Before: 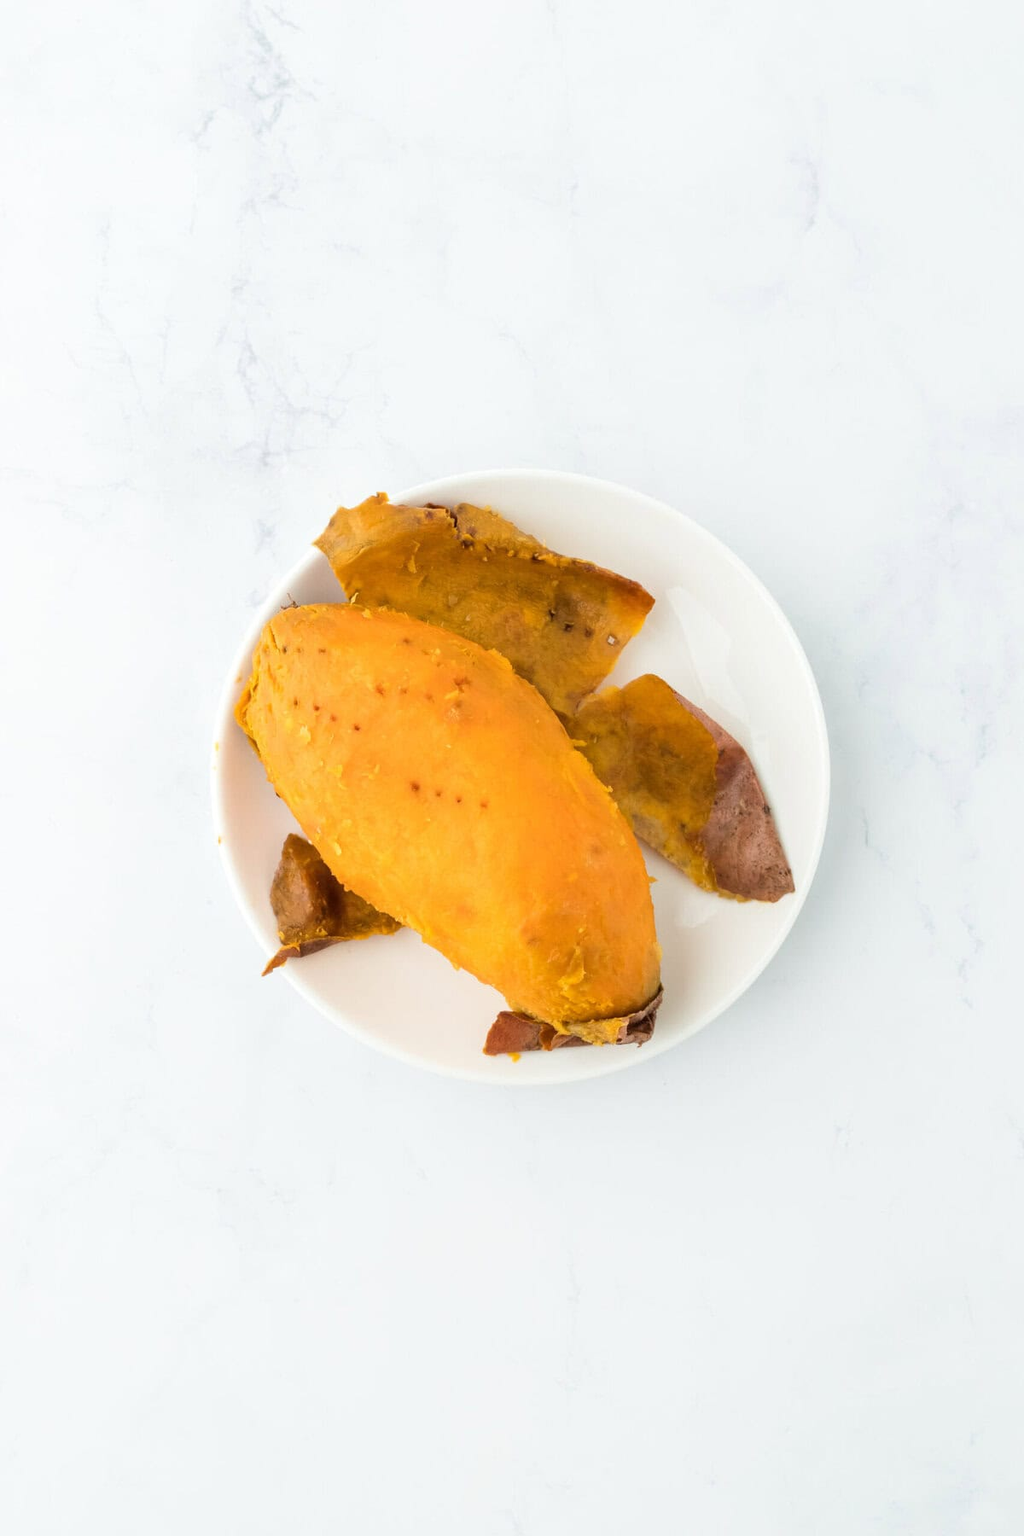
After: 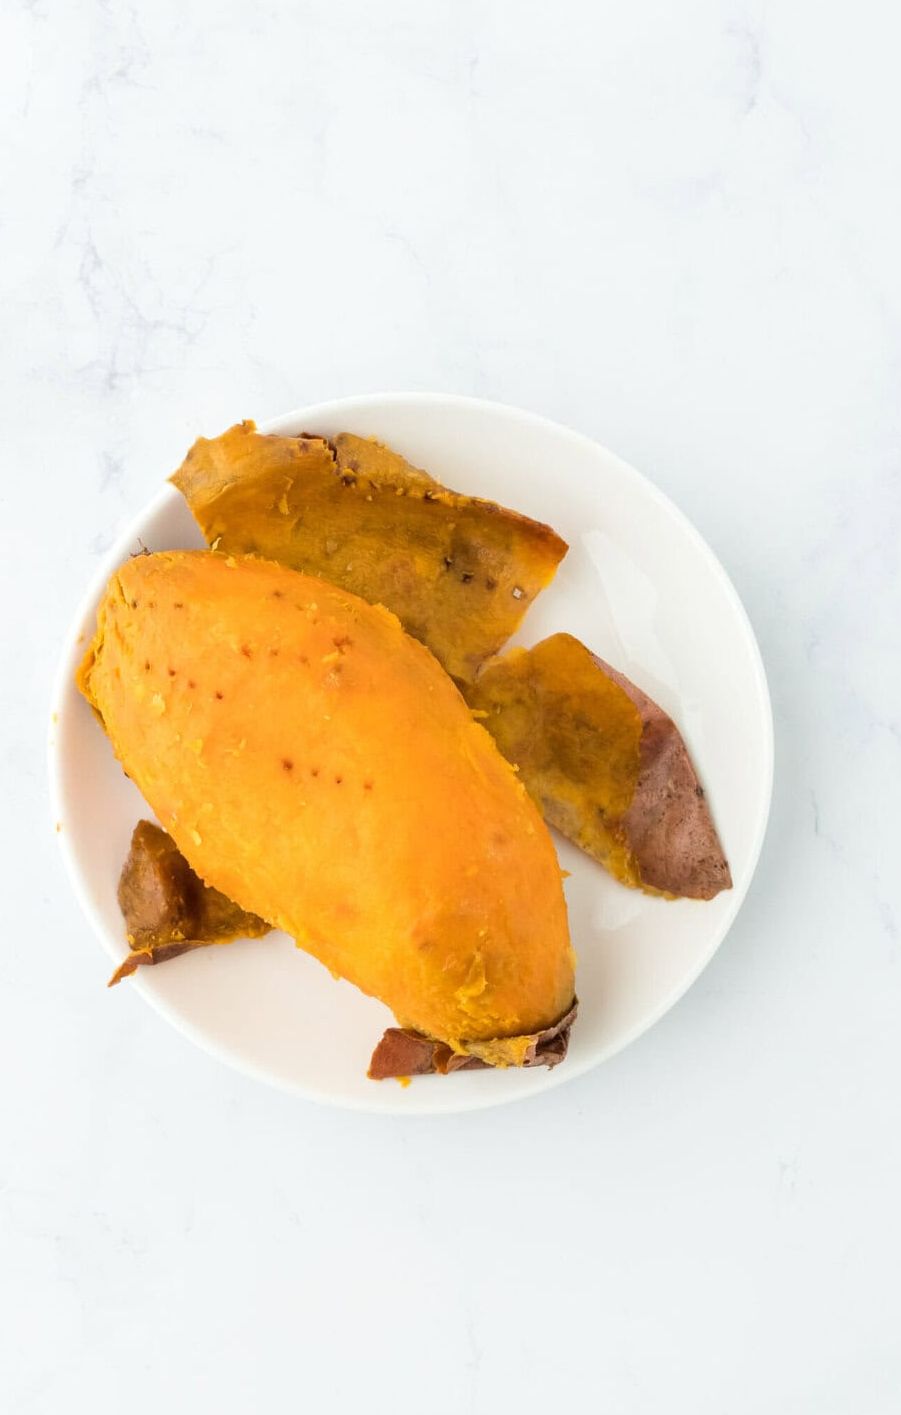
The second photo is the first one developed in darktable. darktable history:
crop: left 16.645%, top 8.75%, right 8.195%, bottom 12.594%
